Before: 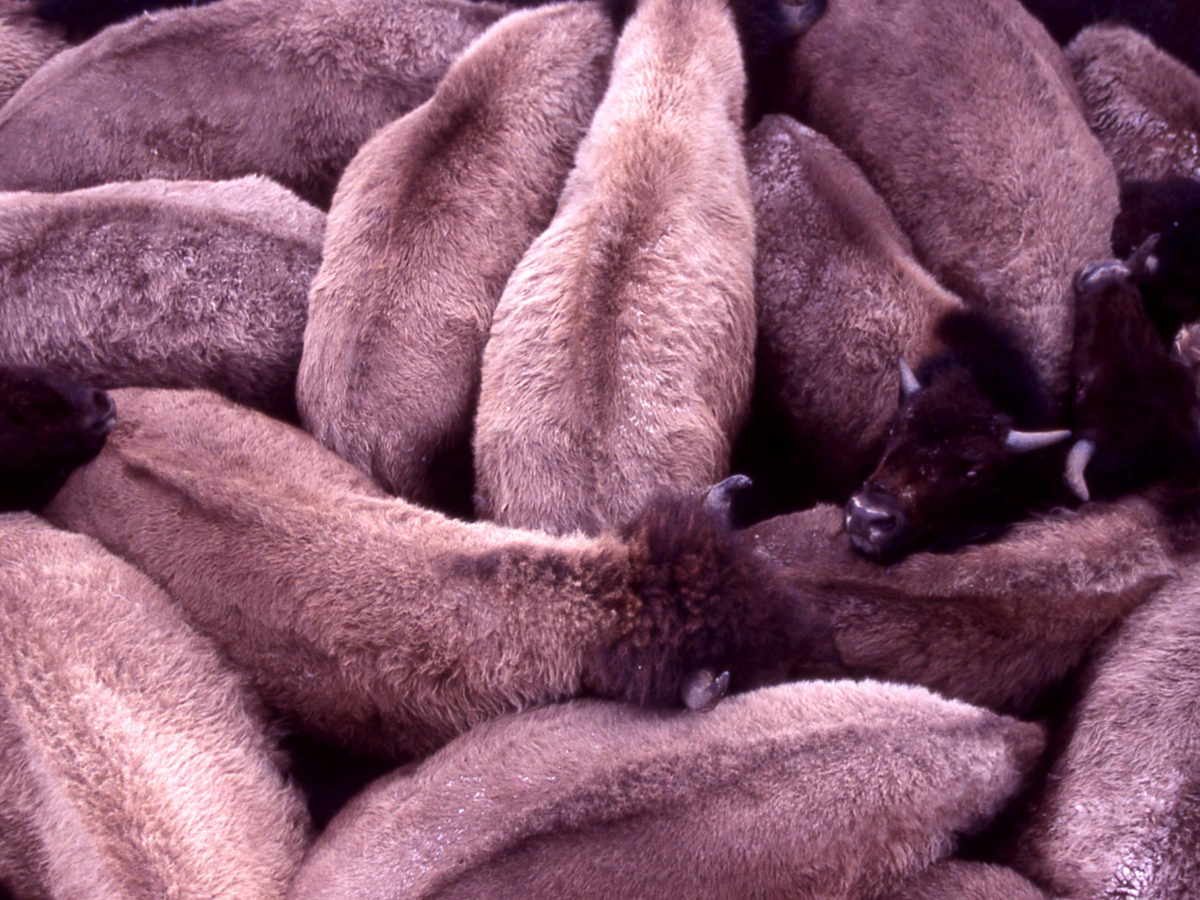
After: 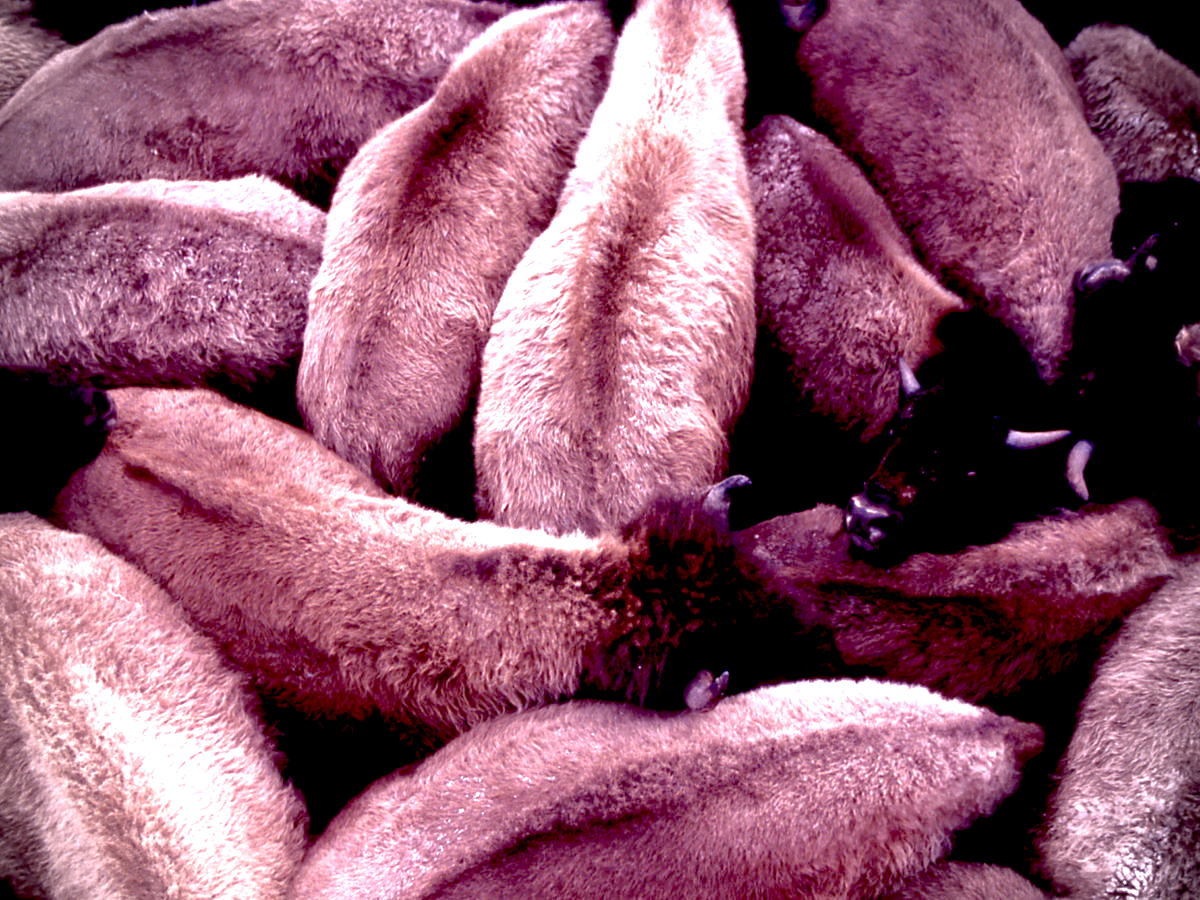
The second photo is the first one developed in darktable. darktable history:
exposure: black level correction 0.035, exposure 0.9 EV, compensate highlight preservation false
tone curve: curves: ch0 [(0, 0) (0.568, 0.517) (0.8, 0.717) (1, 1)]
vignetting: on, module defaults
color correction: highlights a* 3.84, highlights b* 5.07
